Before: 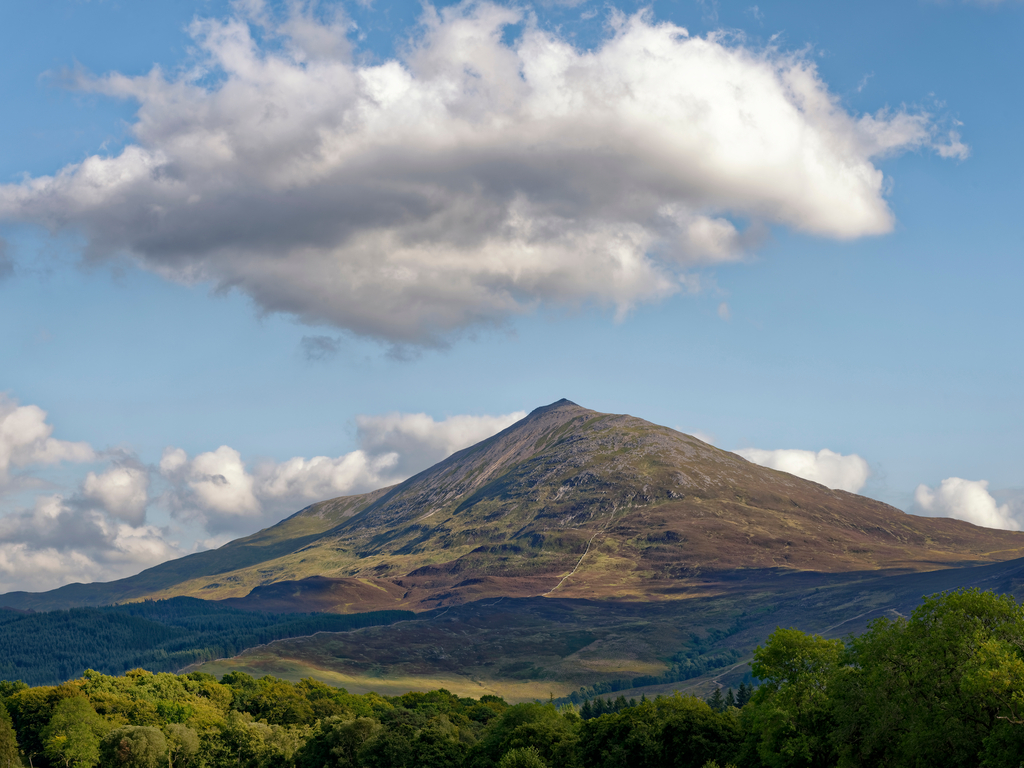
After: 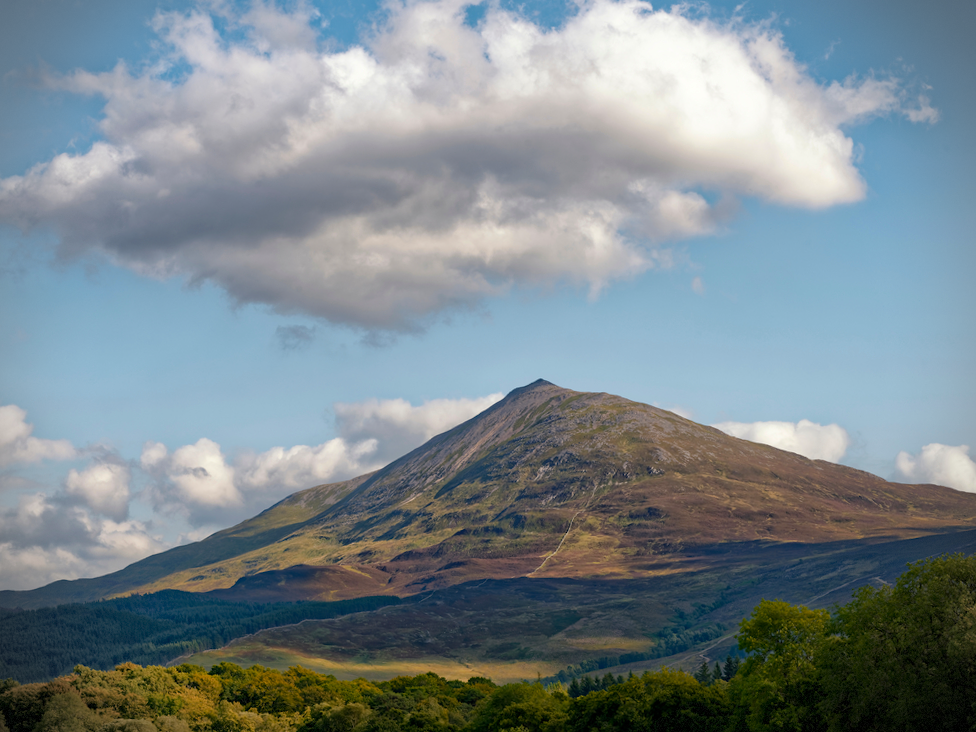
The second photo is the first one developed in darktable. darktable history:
rotate and perspective: rotation -2.12°, lens shift (vertical) 0.009, lens shift (horizontal) -0.008, automatic cropping original format, crop left 0.036, crop right 0.964, crop top 0.05, crop bottom 0.959
color zones: curves: ch1 [(0.235, 0.558) (0.75, 0.5)]; ch2 [(0.25, 0.462) (0.749, 0.457)], mix 40.67%
vignetting: dithering 8-bit output, unbound false
